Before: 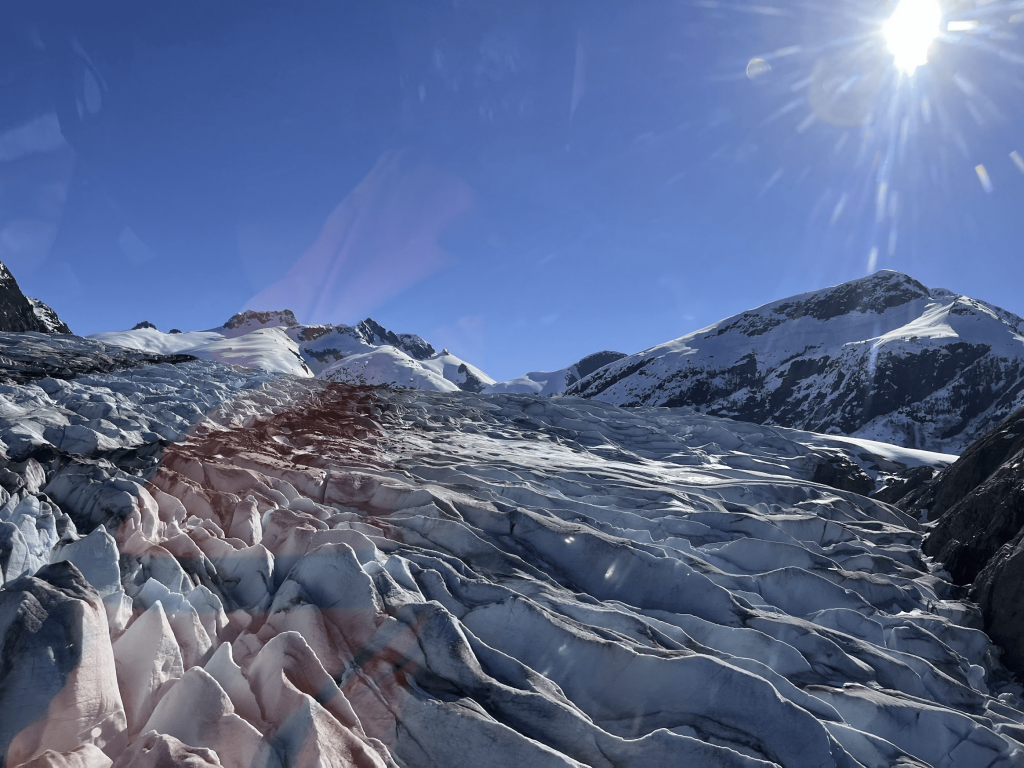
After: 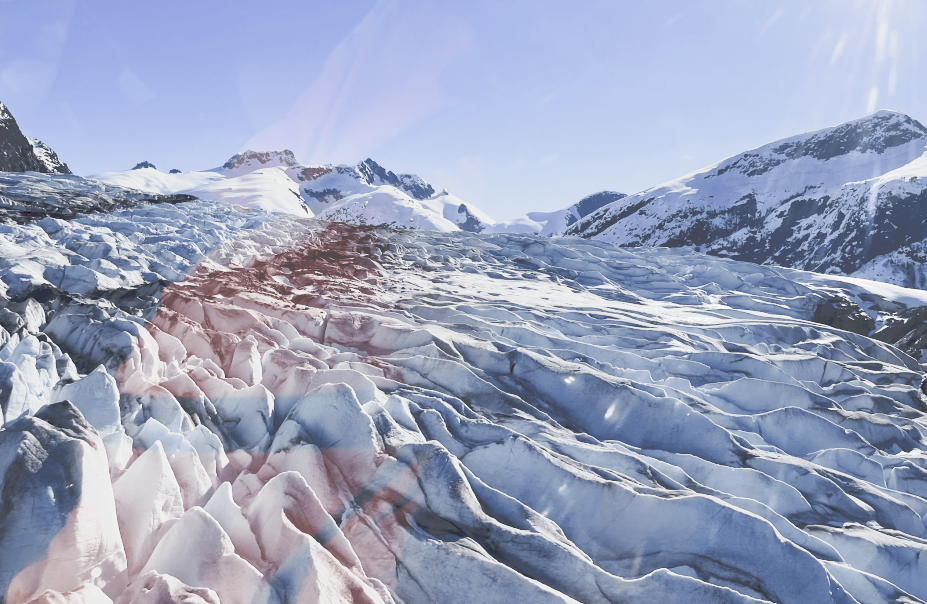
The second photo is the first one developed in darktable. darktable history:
crop: top 20.916%, right 9.437%, bottom 0.316%
exposure: black level correction 0.002, compensate highlight preservation false
tone curve: curves: ch0 [(0, 0) (0.003, 0.202) (0.011, 0.205) (0.025, 0.222) (0.044, 0.258) (0.069, 0.298) (0.1, 0.321) (0.136, 0.333) (0.177, 0.38) (0.224, 0.439) (0.277, 0.51) (0.335, 0.594) (0.399, 0.675) (0.468, 0.743) (0.543, 0.805) (0.623, 0.861) (0.709, 0.905) (0.801, 0.931) (0.898, 0.941) (1, 1)], preserve colors none
